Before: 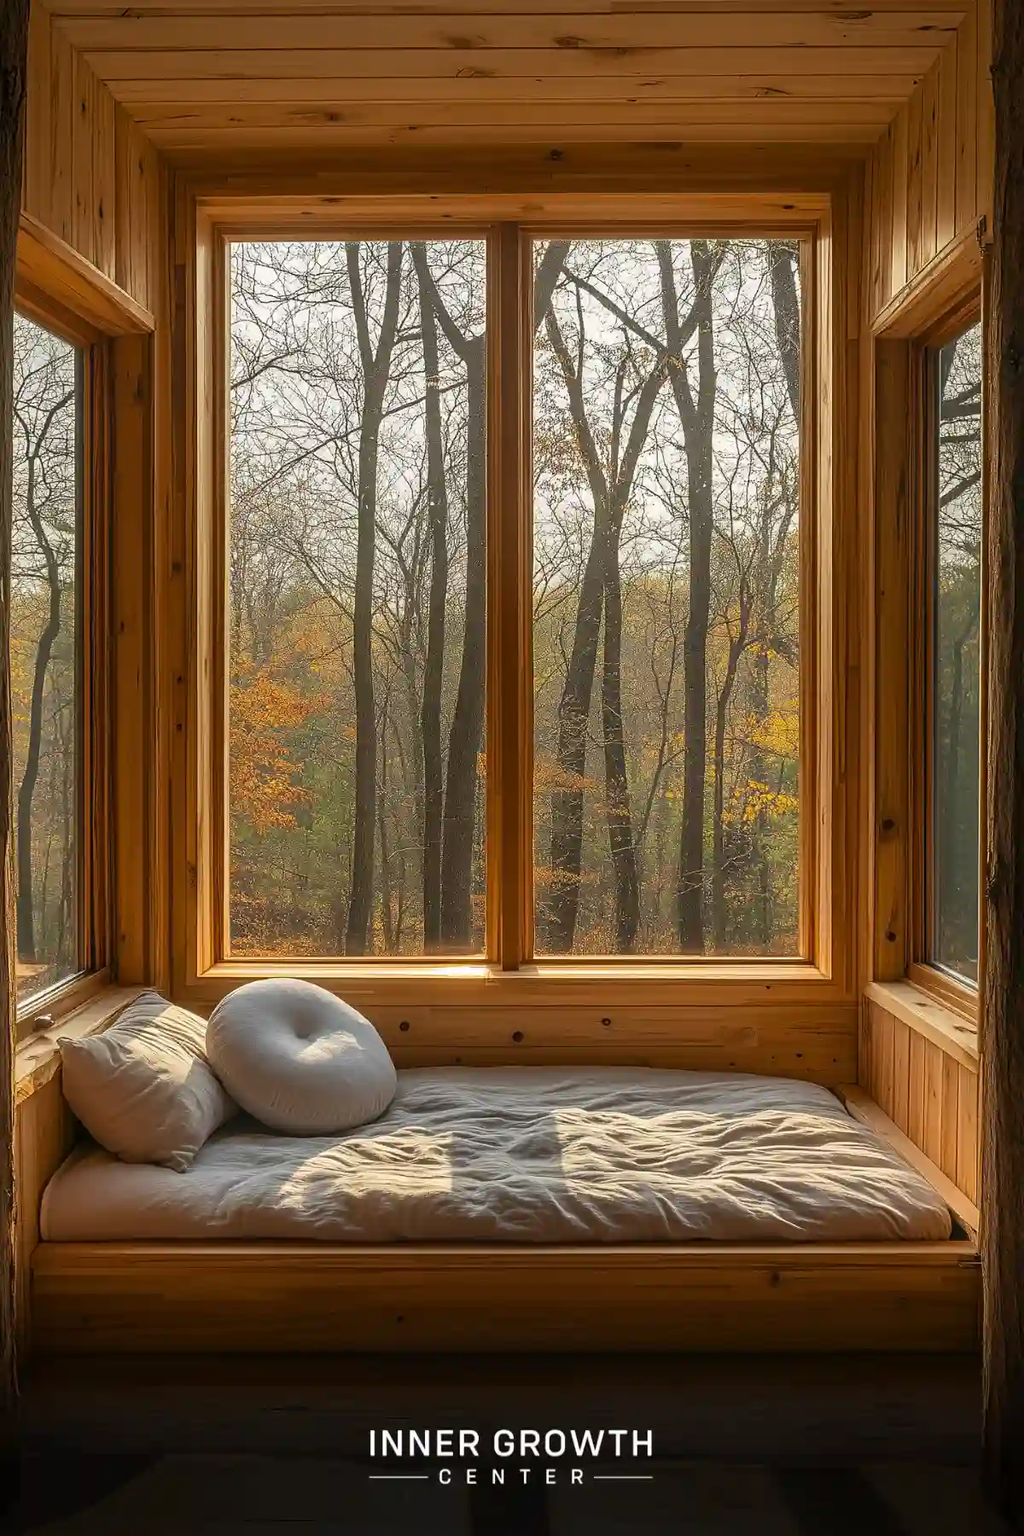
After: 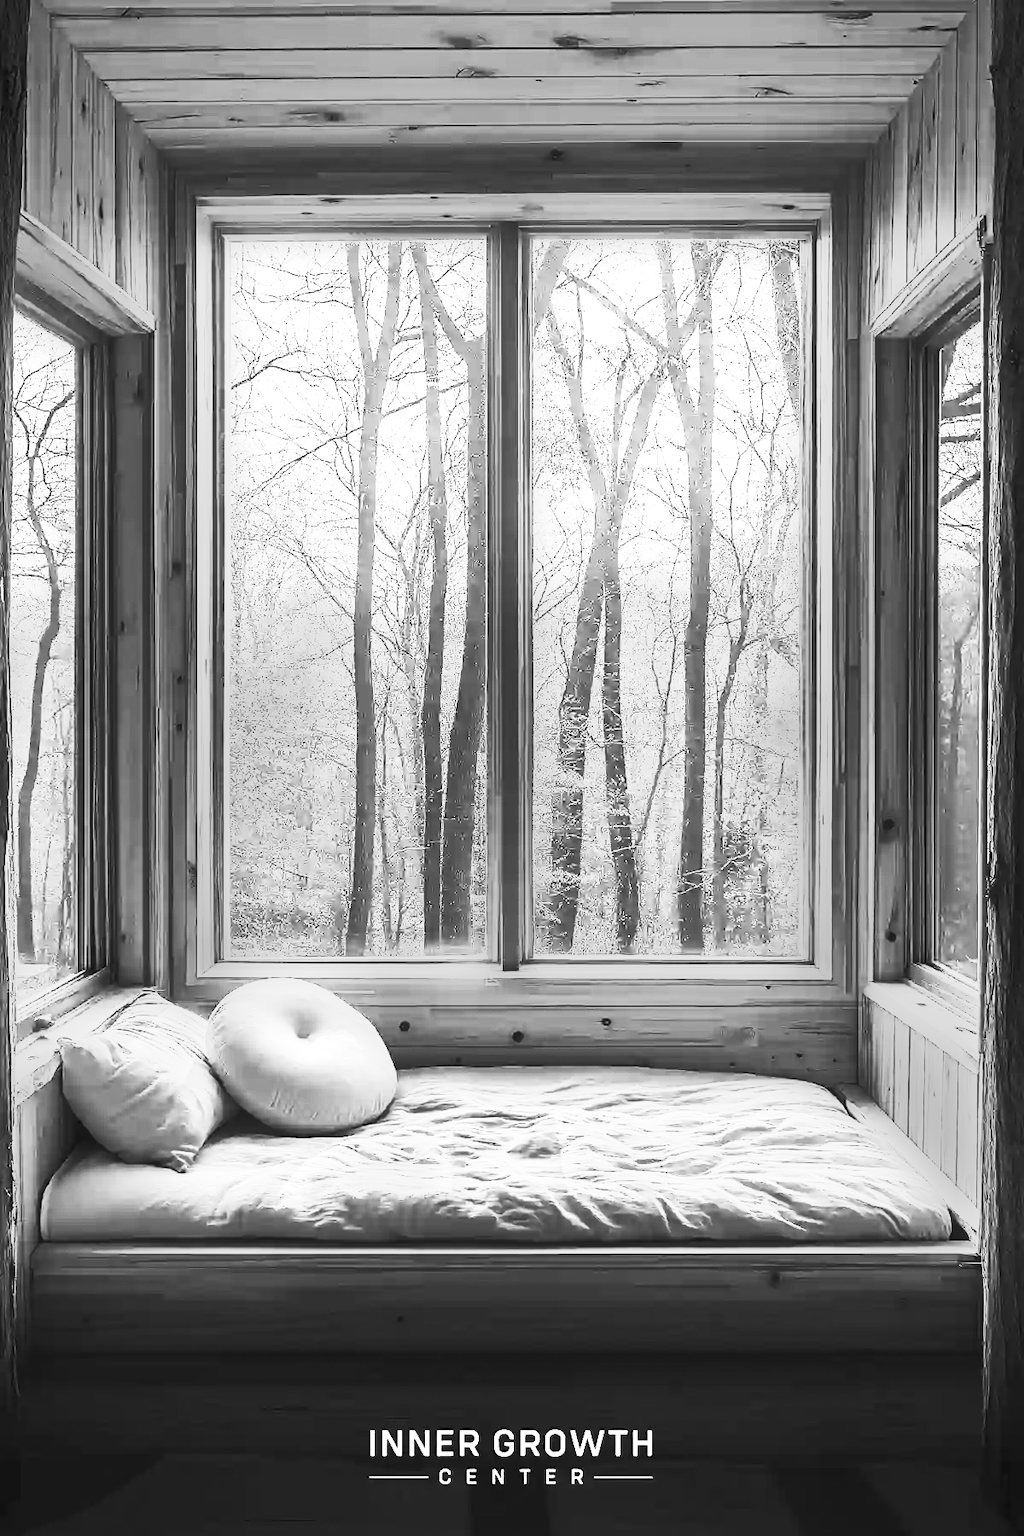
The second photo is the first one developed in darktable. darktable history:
contrast brightness saturation: contrast 0.83, brightness 0.59, saturation 0.59
exposure: black level correction 0, exposure 1 EV, compensate exposure bias true, compensate highlight preservation false
monochrome: size 1
